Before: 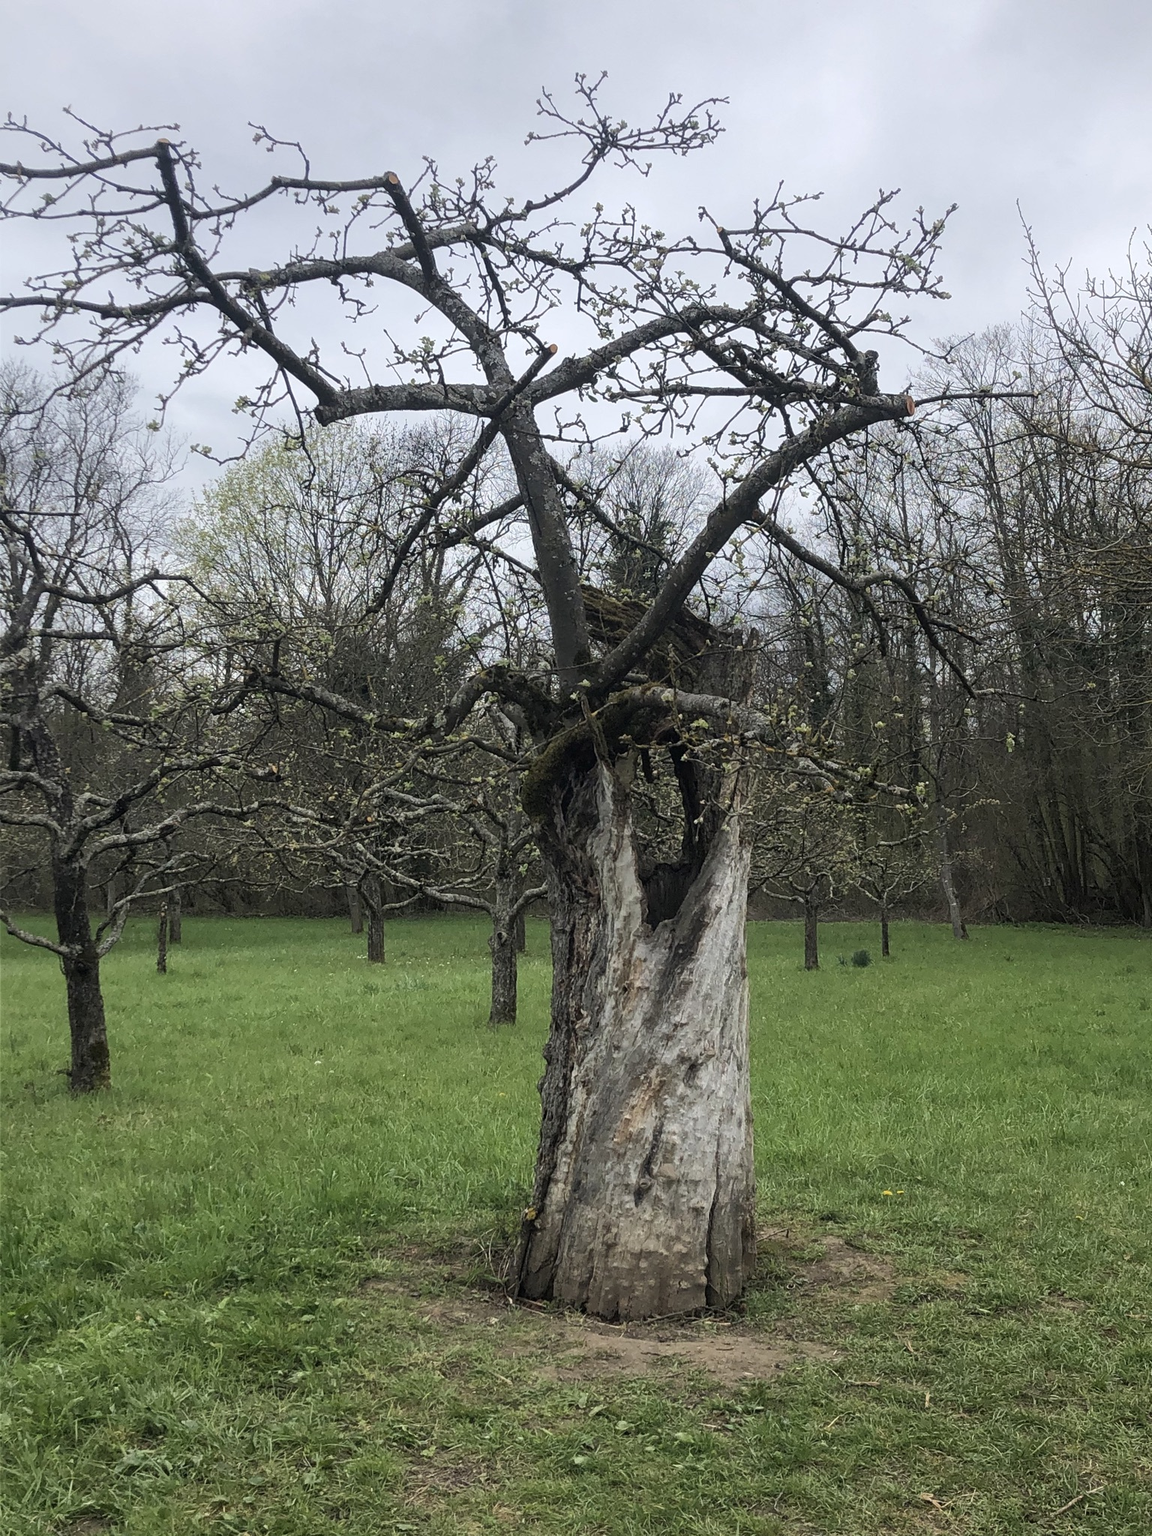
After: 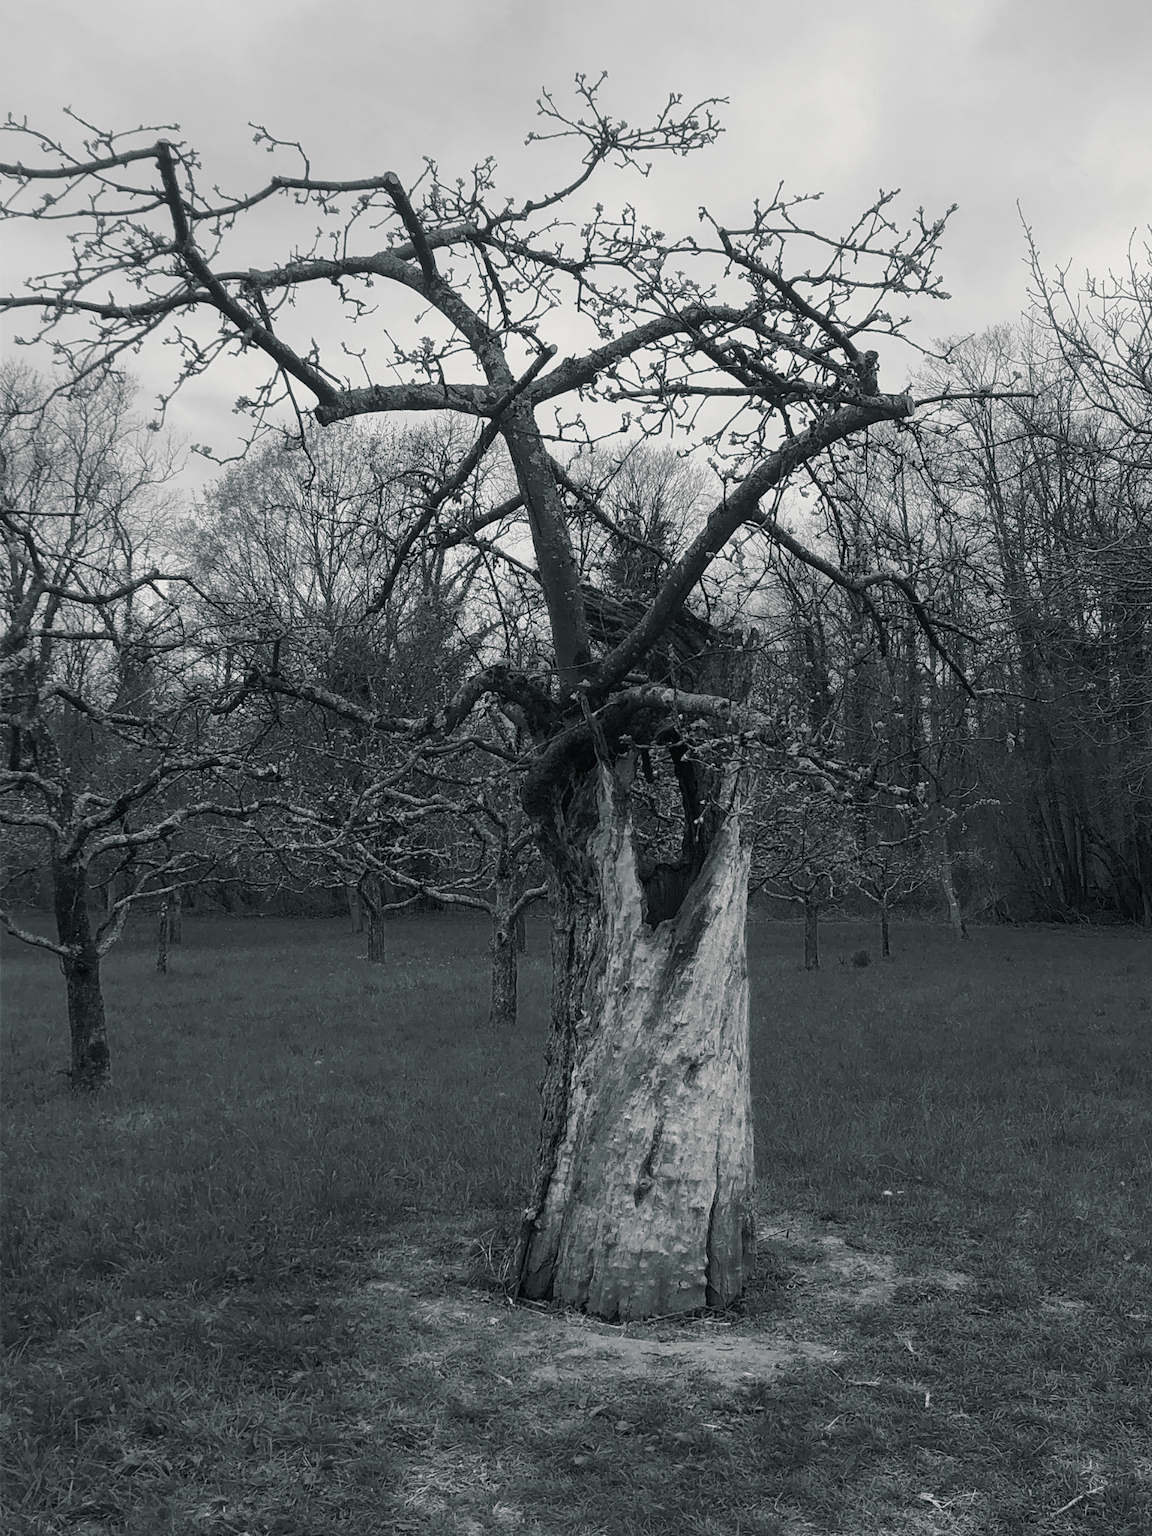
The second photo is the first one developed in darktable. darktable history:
tone equalizer: -8 EV -1.84 EV, -7 EV -1.16 EV, -6 EV -1.62 EV, smoothing diameter 25%, edges refinement/feathering 10, preserve details guided filter
color zones: curves: ch0 [(0.25, 0.5) (0.347, 0.092) (0.75, 0.5)]; ch1 [(0.25, 0.5) (0.33, 0.51) (0.75, 0.5)]
split-toning: shadows › hue 201.6°, shadows › saturation 0.16, highlights › hue 50.4°, highlights › saturation 0.2, balance -49.9
monochrome: a 73.58, b 64.21
